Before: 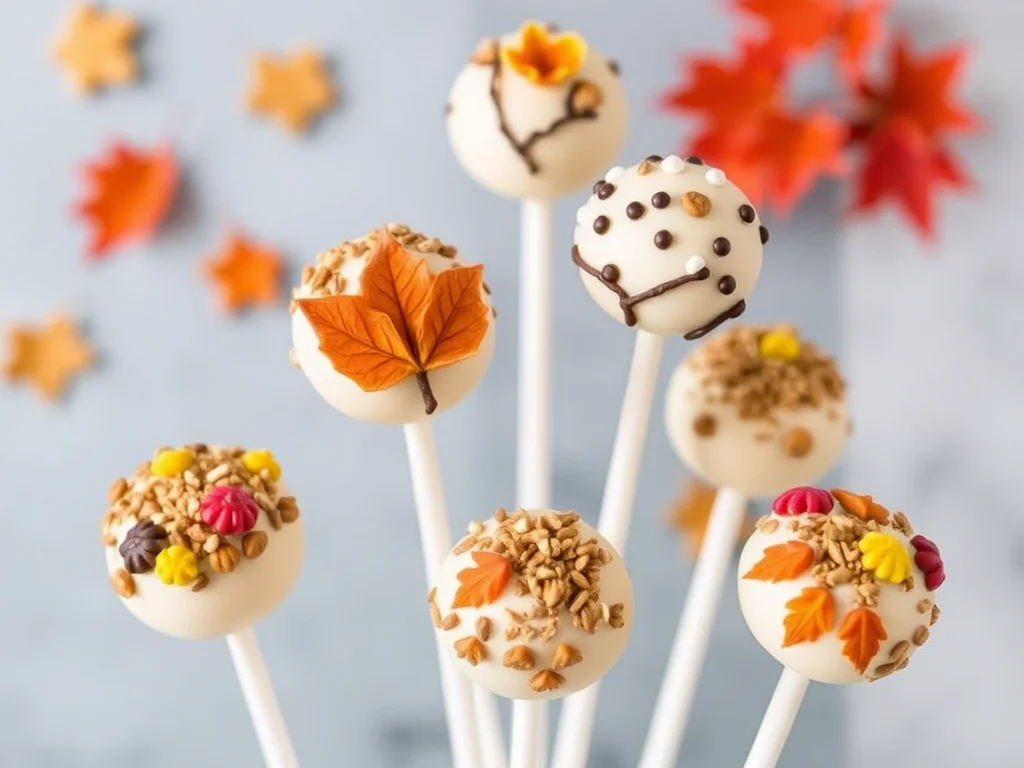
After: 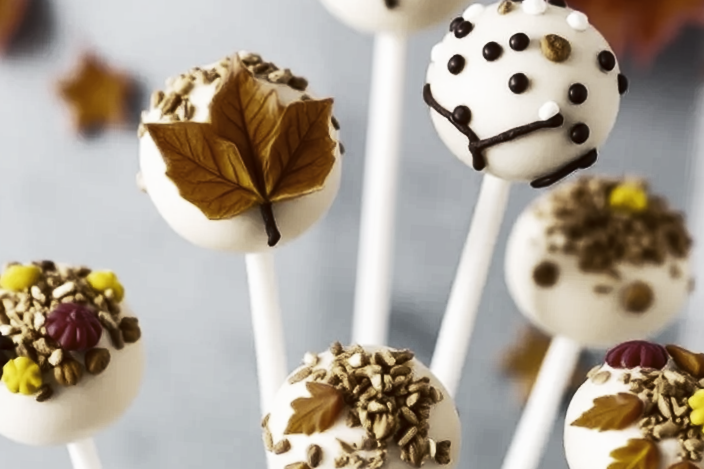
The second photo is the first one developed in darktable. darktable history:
base curve: curves: ch0 [(0, 0) (0.028, 0.03) (0.121, 0.232) (0.46, 0.748) (0.859, 0.968) (1, 1)], preserve colors none
crop and rotate: angle -3.37°, left 9.79%, top 20.73%, right 12.42%, bottom 11.82%
rotate and perspective: rotation 0.074°, lens shift (vertical) 0.096, lens shift (horizontal) -0.041, crop left 0.043, crop right 0.952, crop top 0.024, crop bottom 0.979
tone curve: curves: ch0 [(0, 0) (0.765, 0.349) (1, 1)], color space Lab, linked channels, preserve colors none
